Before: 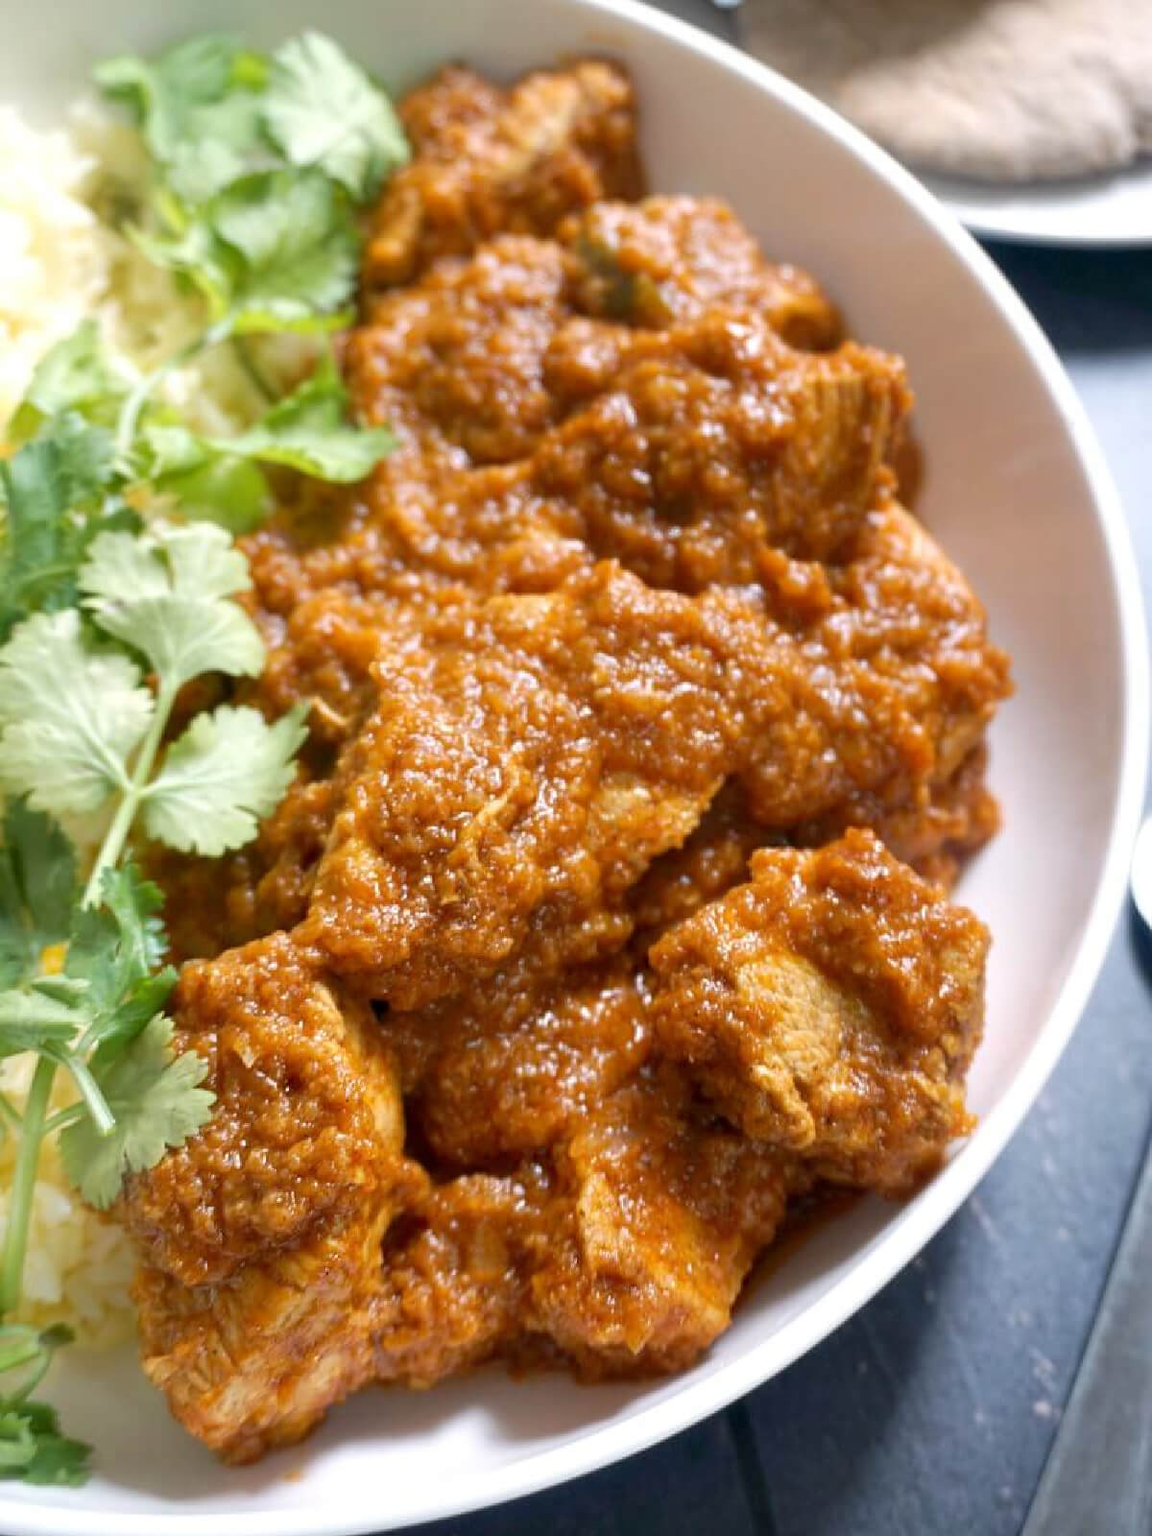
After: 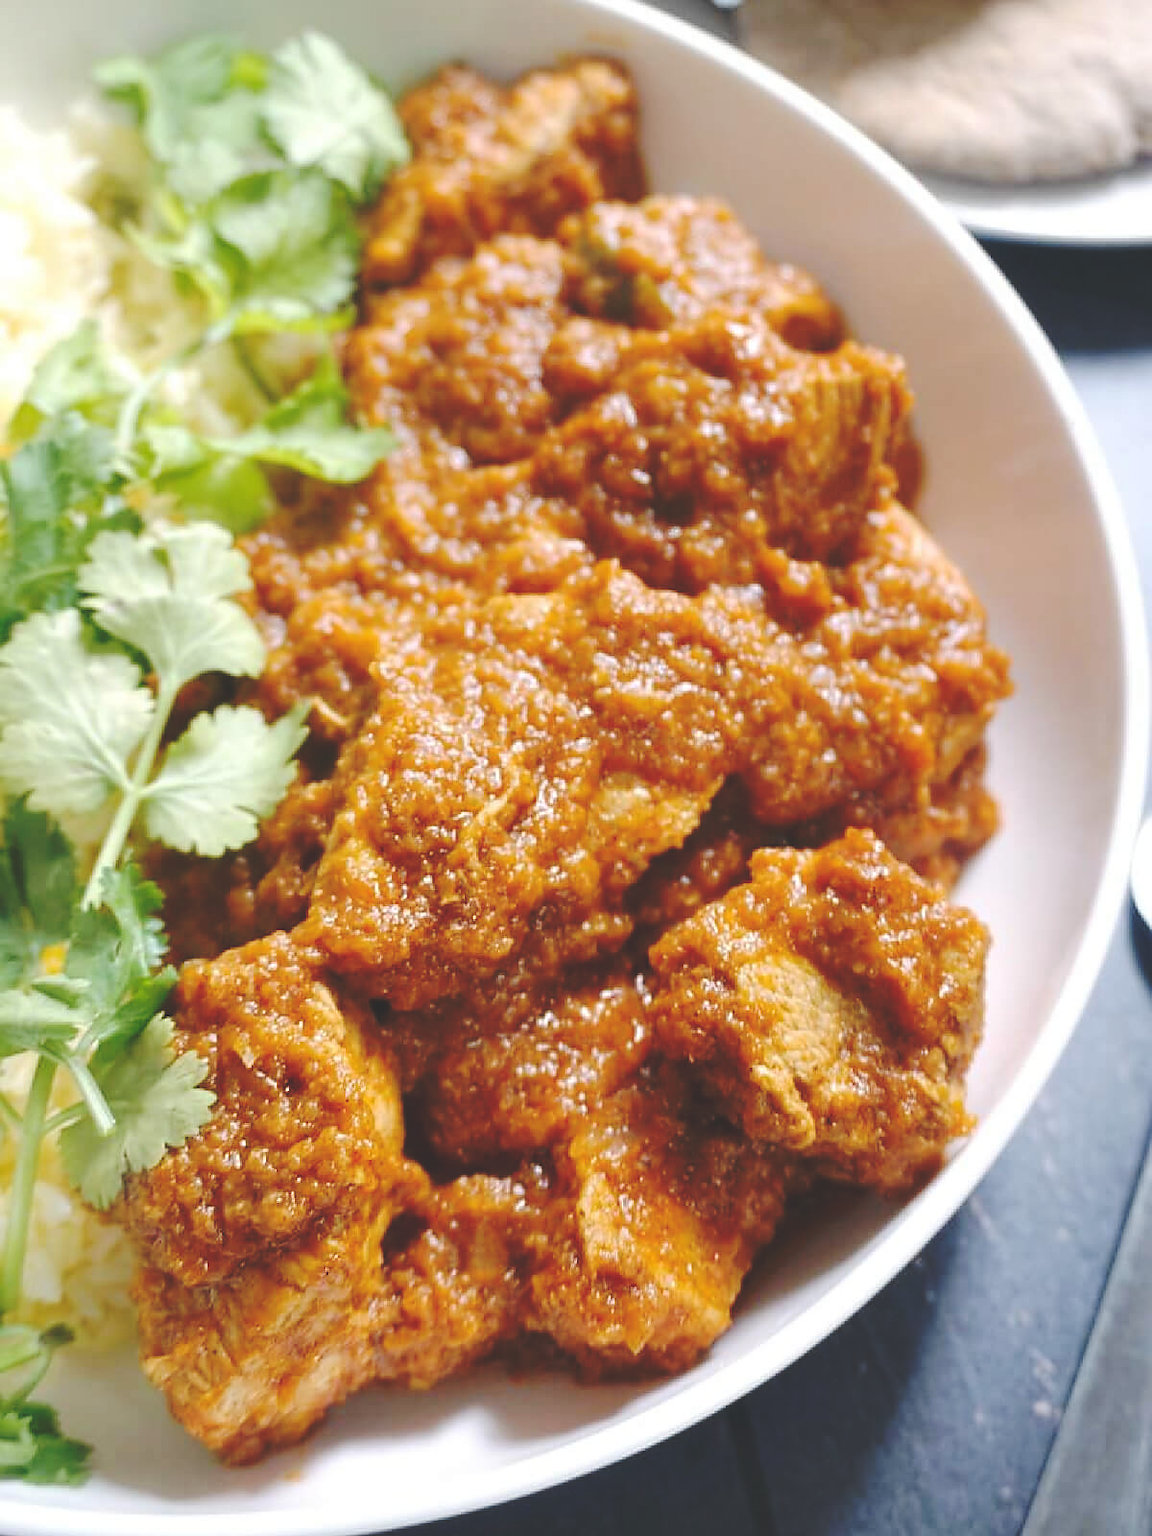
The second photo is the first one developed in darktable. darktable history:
sharpen: radius 1.825, amount 0.412, threshold 1.359
base curve: curves: ch0 [(0, 0.024) (0.055, 0.065) (0.121, 0.166) (0.236, 0.319) (0.693, 0.726) (1, 1)], preserve colors none
